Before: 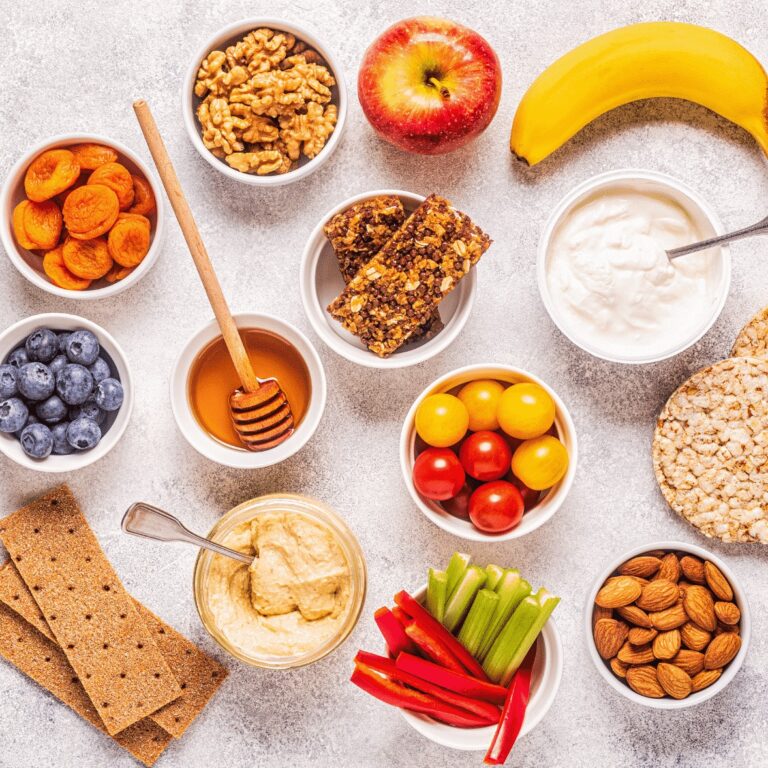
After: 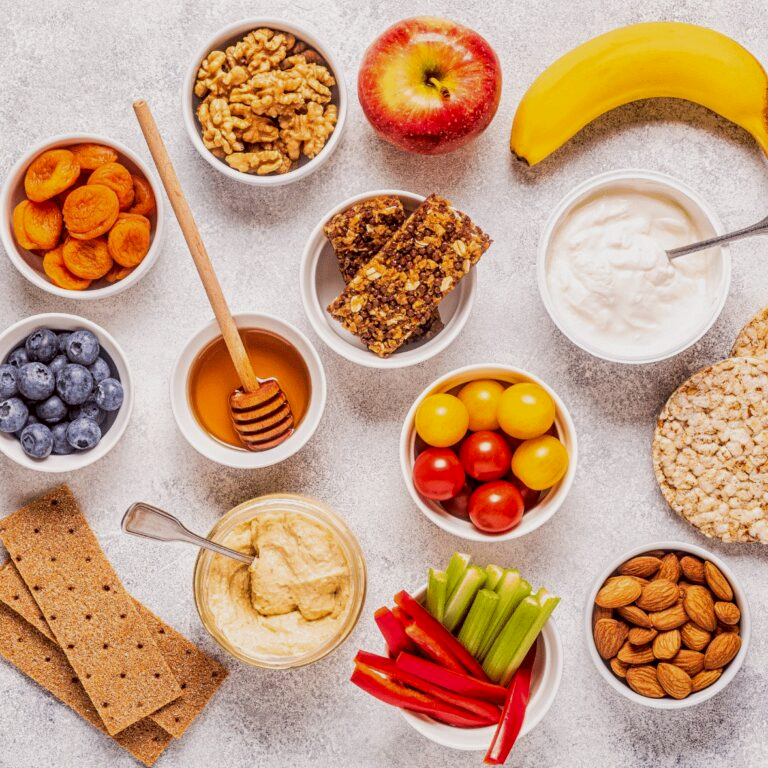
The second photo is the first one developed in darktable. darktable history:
exposure: black level correction 0.006, exposure -0.218 EV, compensate highlight preservation false
